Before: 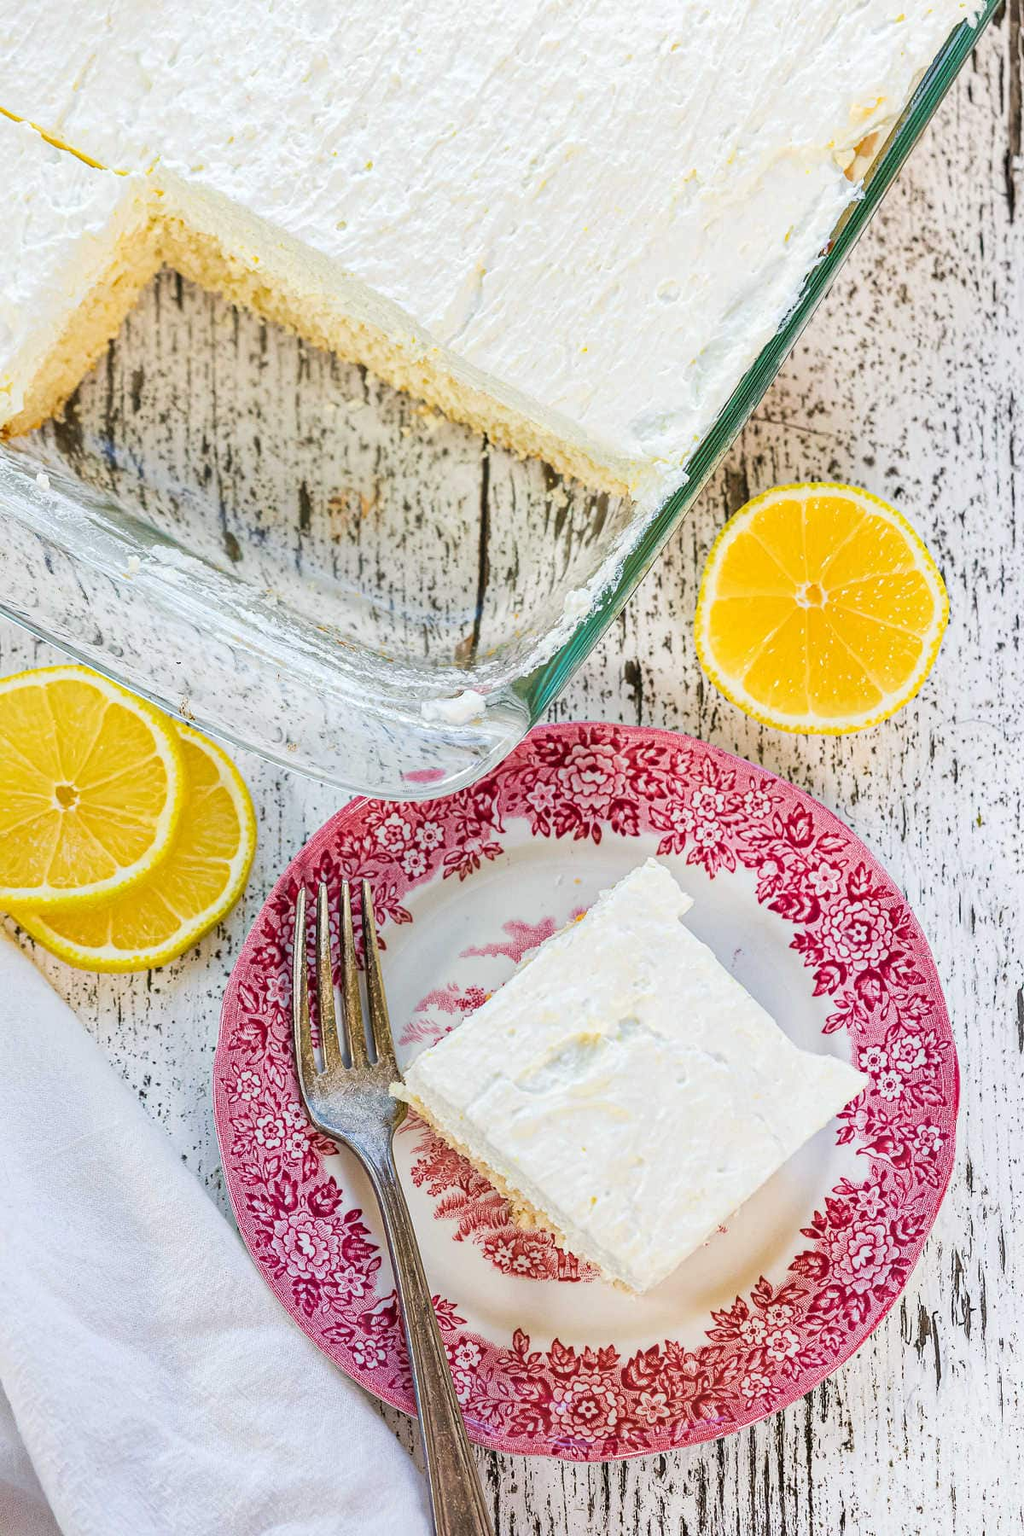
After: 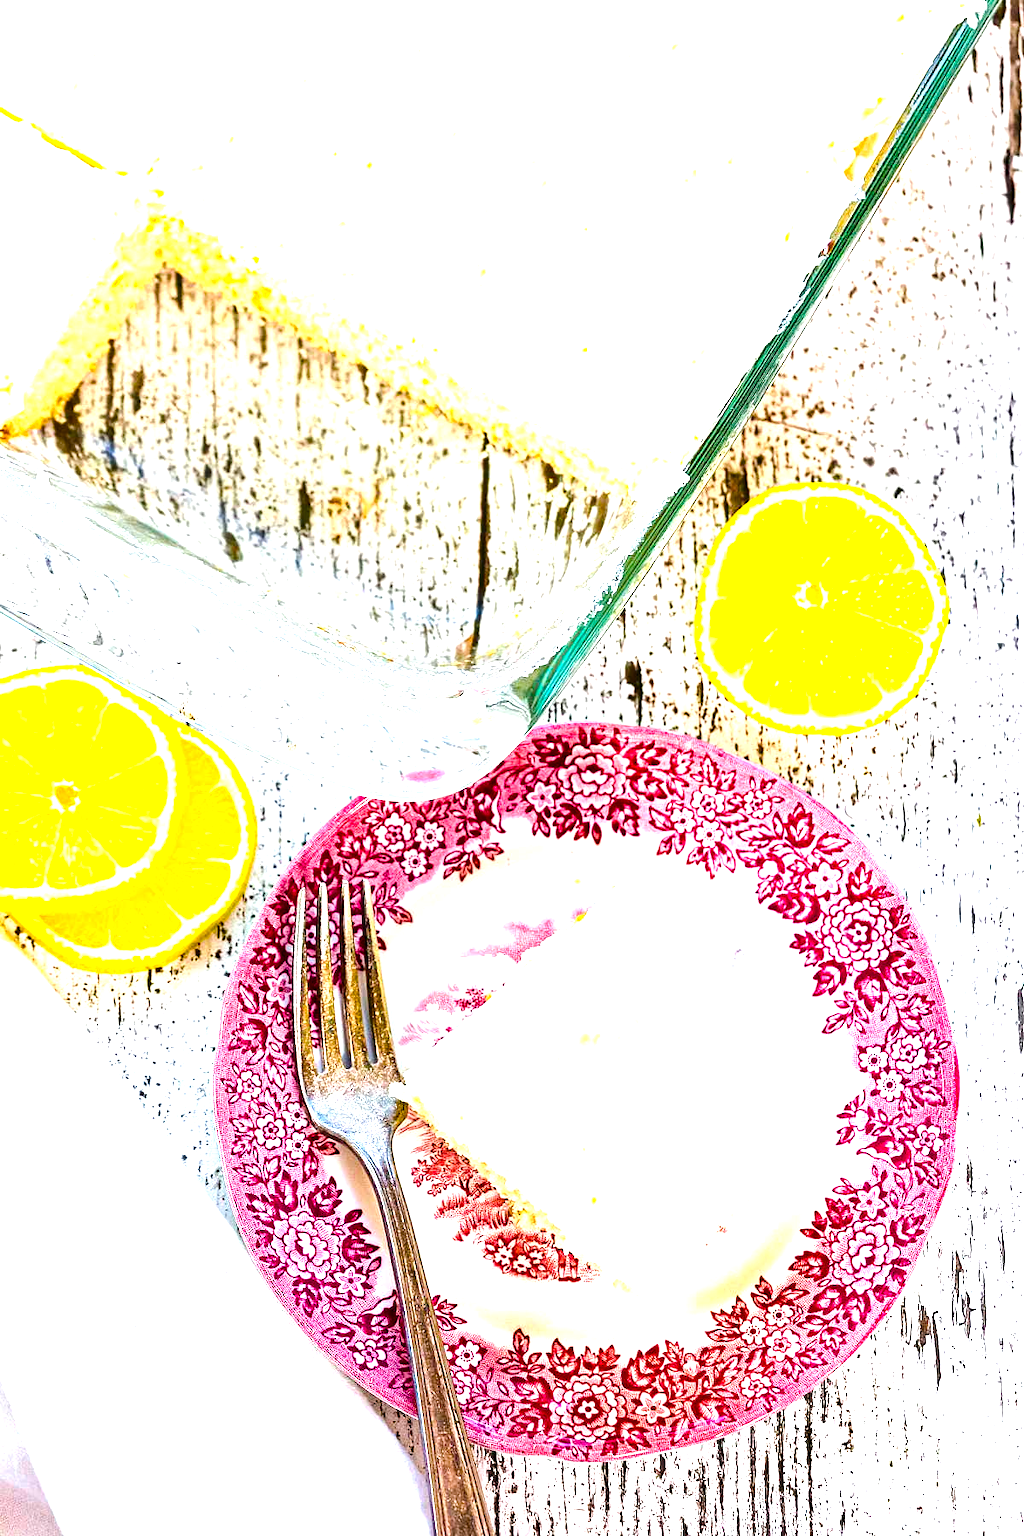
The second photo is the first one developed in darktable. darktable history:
exposure: black level correction 0, exposure 0.7 EV, compensate exposure bias true, compensate highlight preservation false
color balance rgb: global offset › luminance -0.37%, perceptual saturation grading › highlights -17.77%, perceptual saturation grading › mid-tones 33.1%, perceptual saturation grading › shadows 50.52%, perceptual brilliance grading › highlights 20%, perceptual brilliance grading › mid-tones 20%, perceptual brilliance grading › shadows -20%, global vibrance 50%
tone curve: curves: ch0 [(0, 0) (0.227, 0.17) (0.766, 0.774) (1, 1)]; ch1 [(0, 0) (0.114, 0.127) (0.437, 0.452) (0.498, 0.498) (0.529, 0.541) (0.579, 0.589) (1, 1)]; ch2 [(0, 0) (0.233, 0.259) (0.493, 0.492) (0.587, 0.573) (1, 1)], color space Lab, independent channels, preserve colors none
